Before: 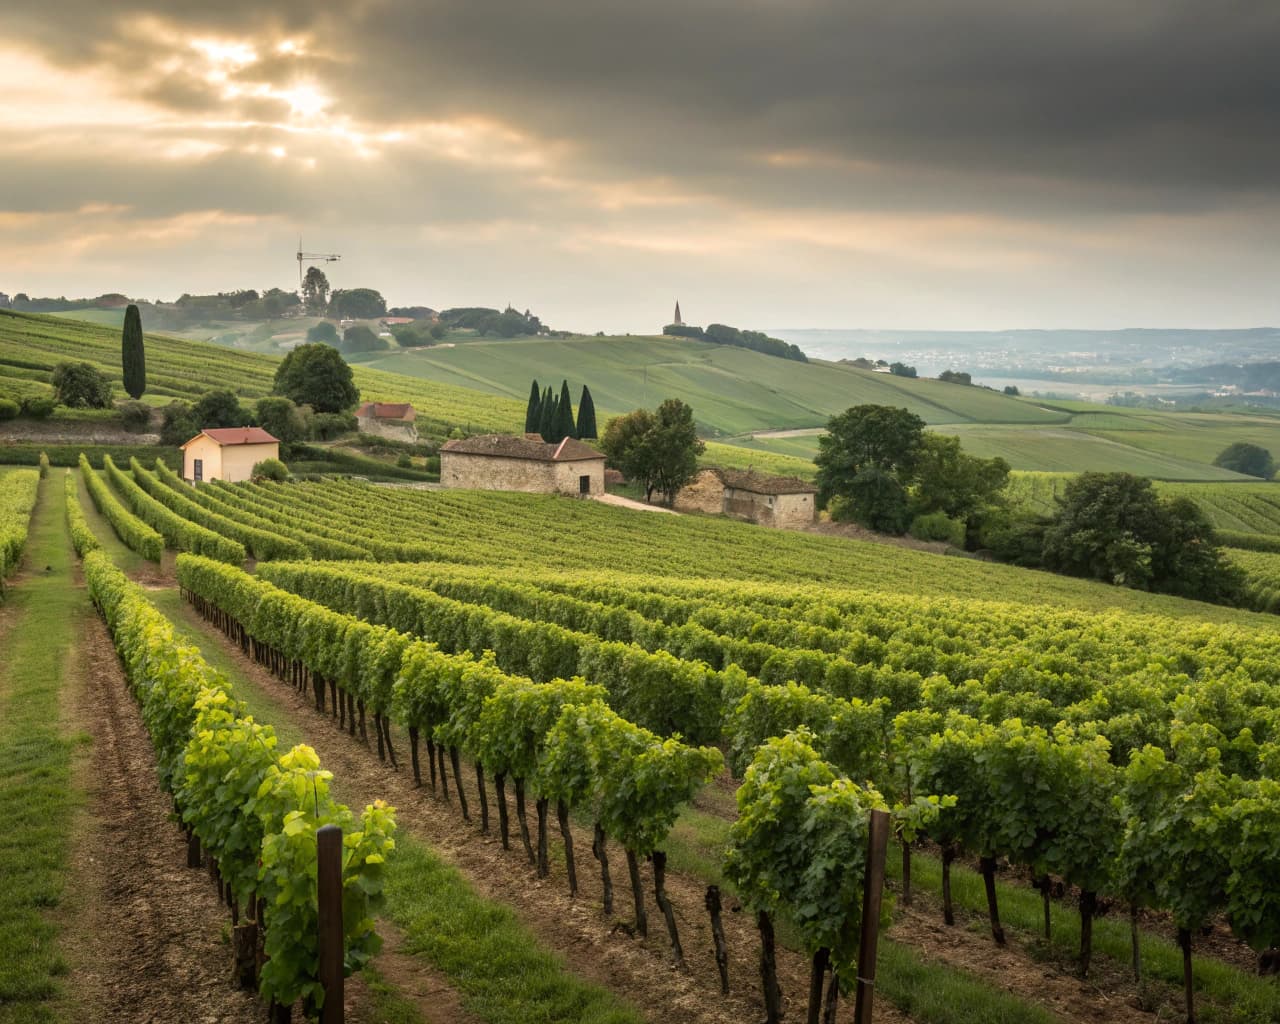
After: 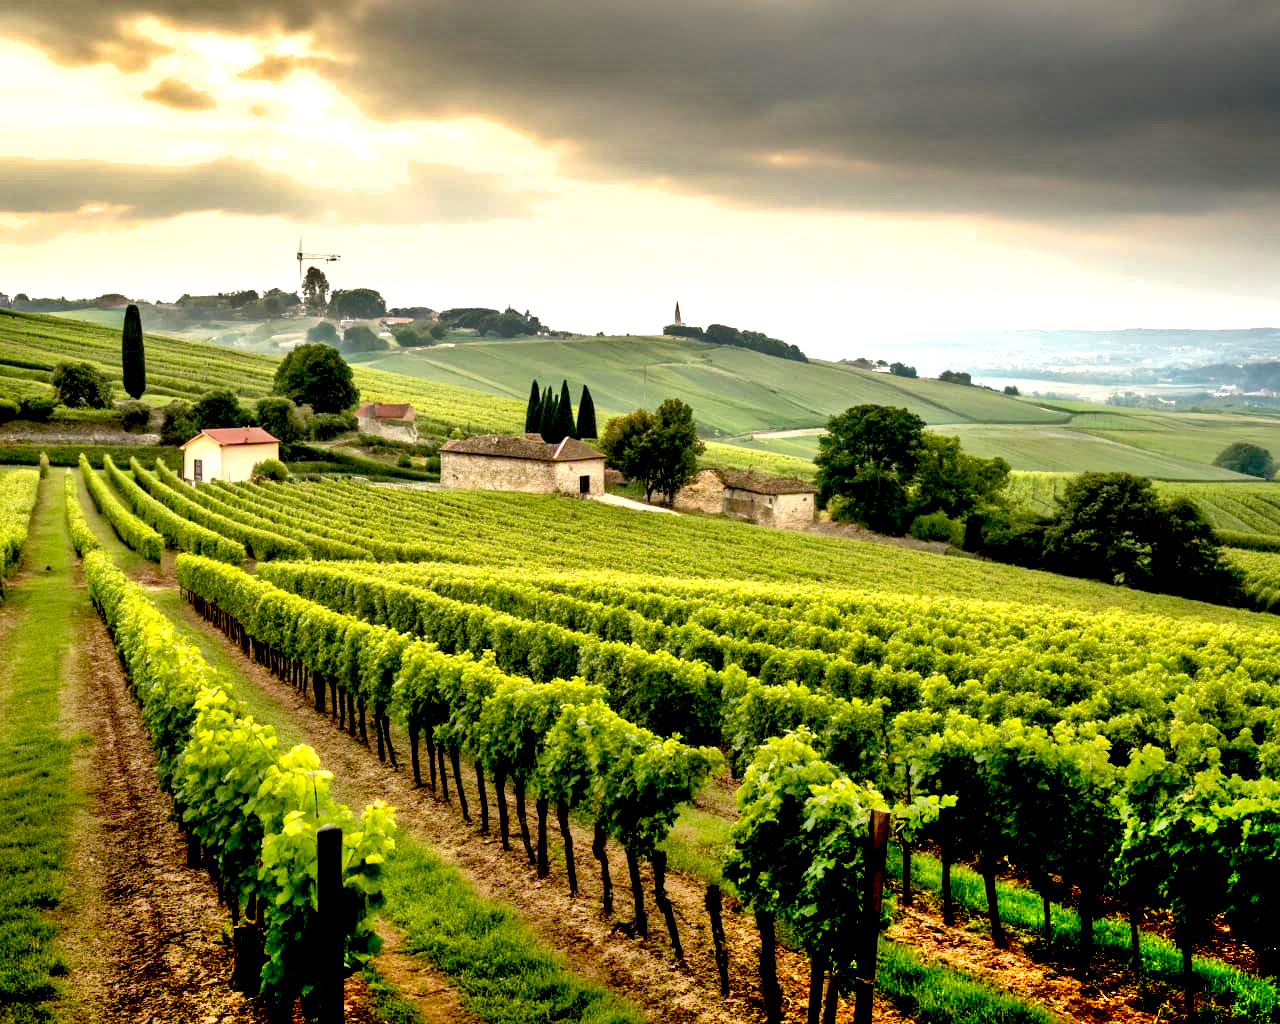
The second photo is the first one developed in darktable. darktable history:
exposure: black level correction 0.034, exposure 0.906 EV, compensate highlight preservation false
shadows and highlights: low approximation 0.01, soften with gaussian
